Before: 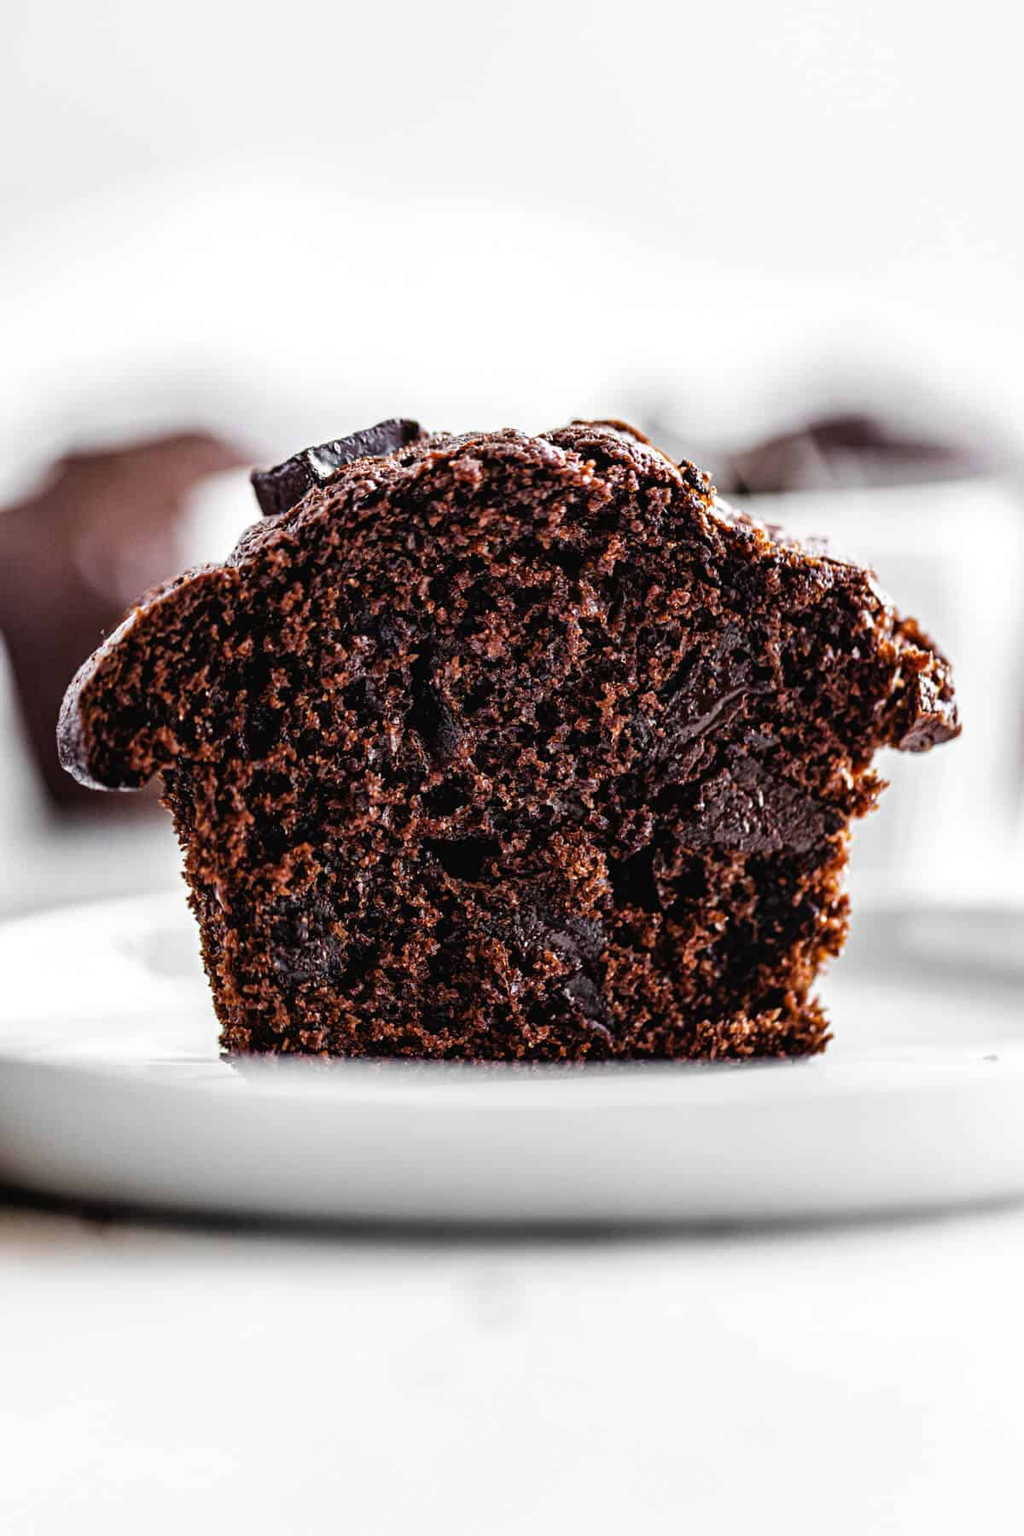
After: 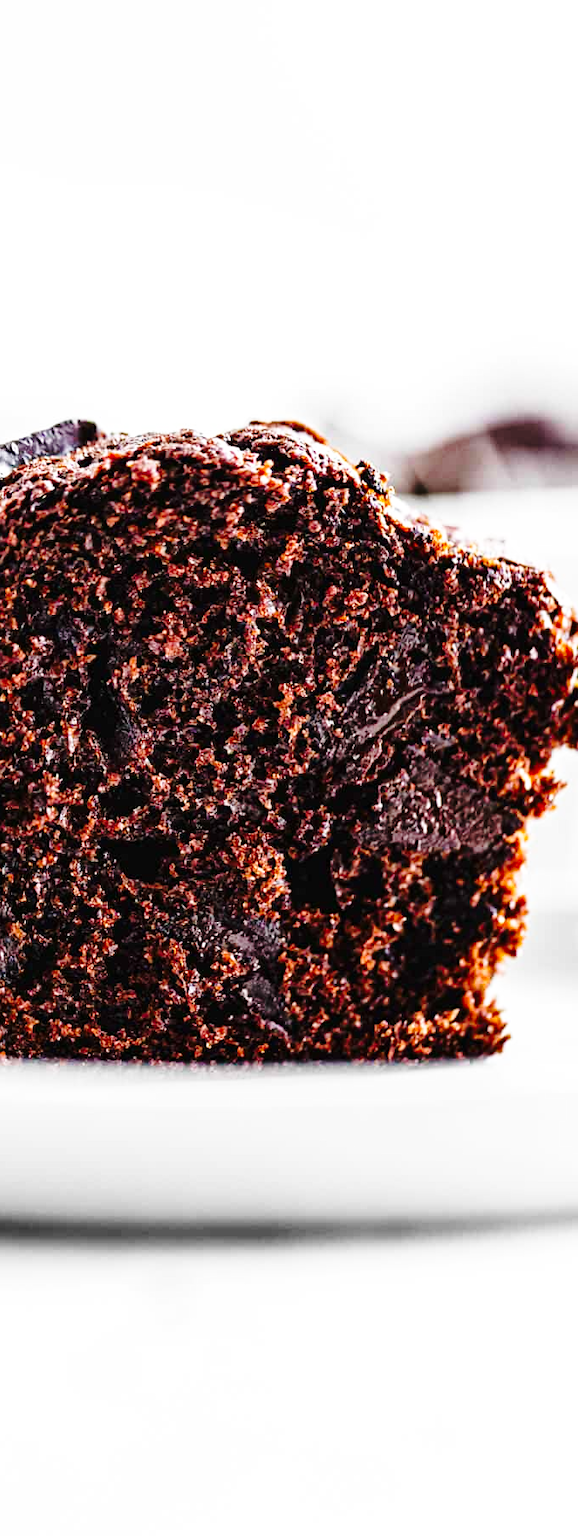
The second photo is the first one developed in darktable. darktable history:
contrast brightness saturation: saturation 0.099
crop: left 31.541%, top 0.019%, right 12.017%
base curve: curves: ch0 [(0, 0) (0.036, 0.037) (0.121, 0.228) (0.46, 0.76) (0.859, 0.983) (1, 1)], preserve colors none
